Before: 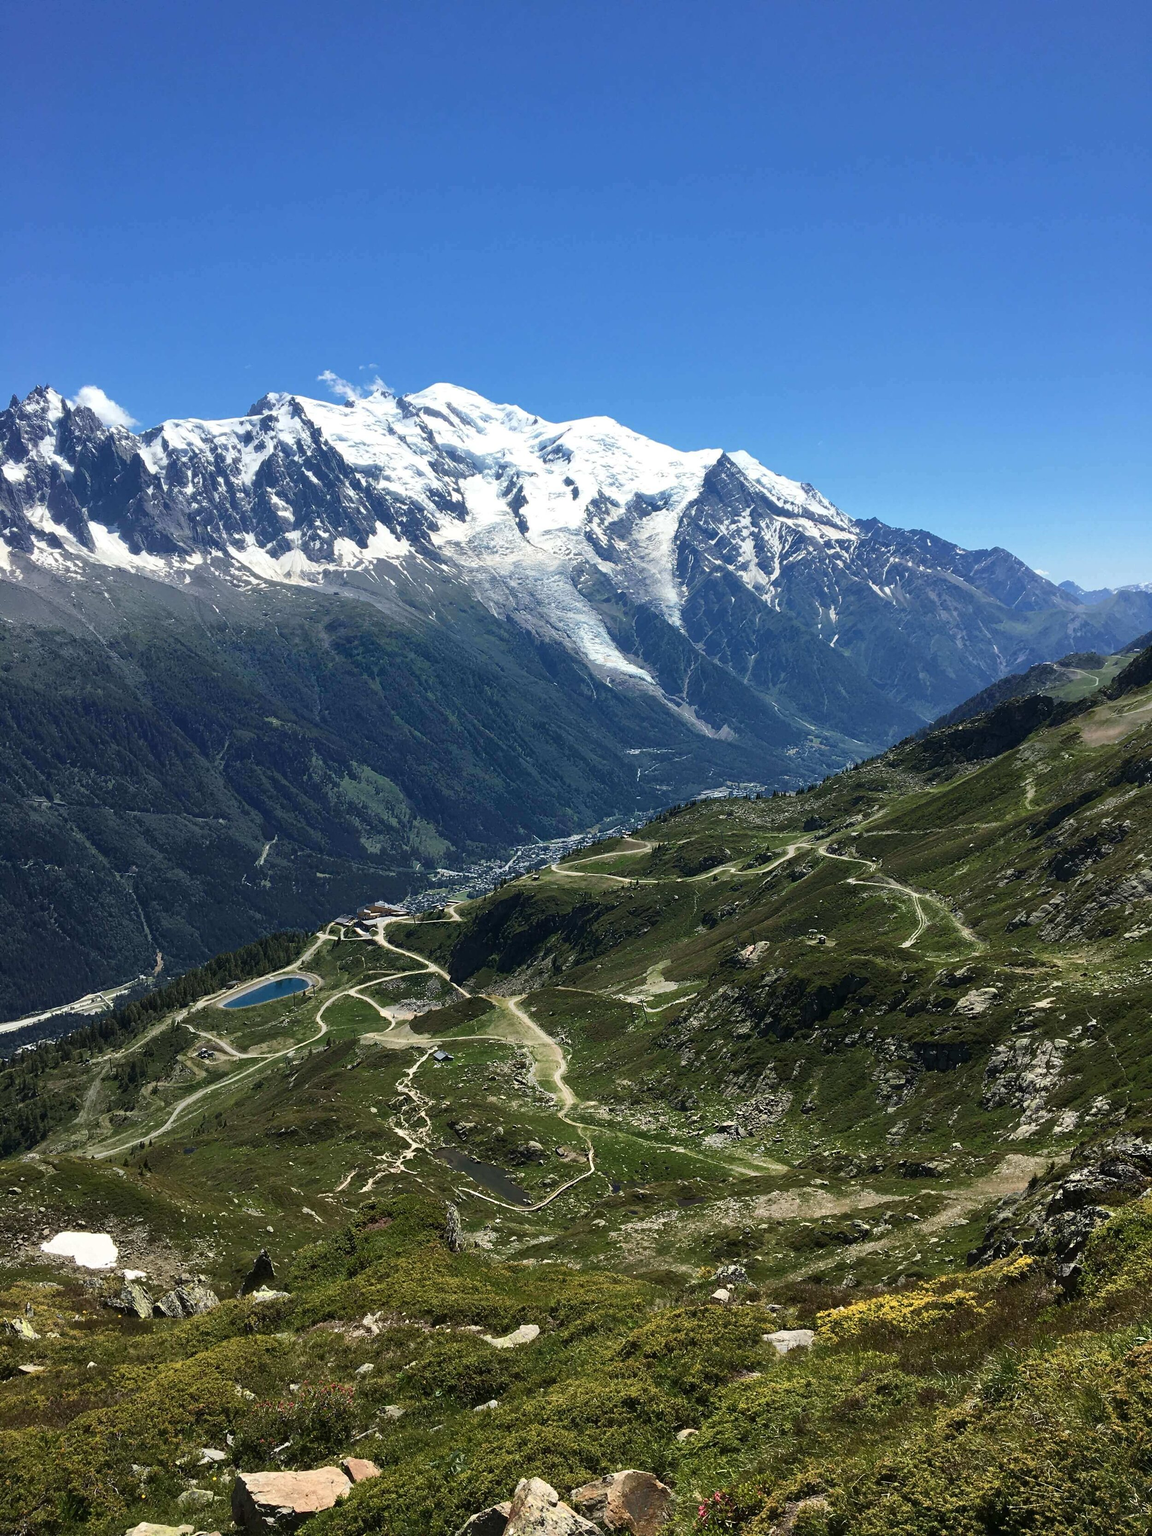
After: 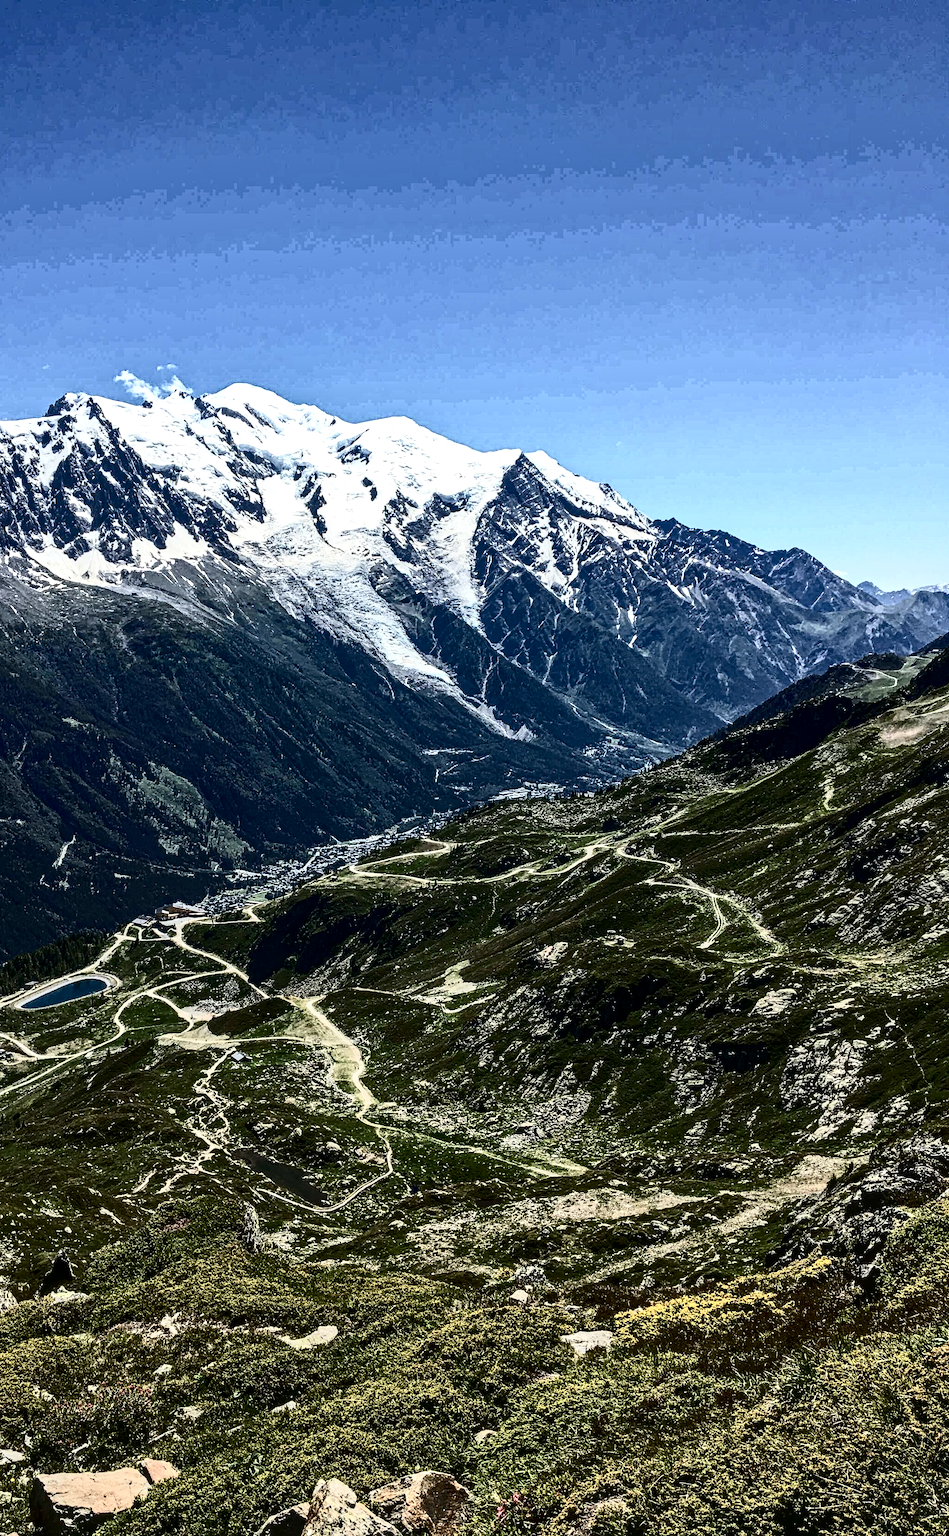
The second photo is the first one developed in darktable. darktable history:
contrast brightness saturation: contrast 0.5, saturation -0.1
contrast equalizer: octaves 7, y [[0.5, 0.542, 0.583, 0.625, 0.667, 0.708], [0.5 ×6], [0.5 ×6], [0 ×6], [0 ×6]]
crop: left 17.582%, bottom 0.031%
local contrast: detail 130%
